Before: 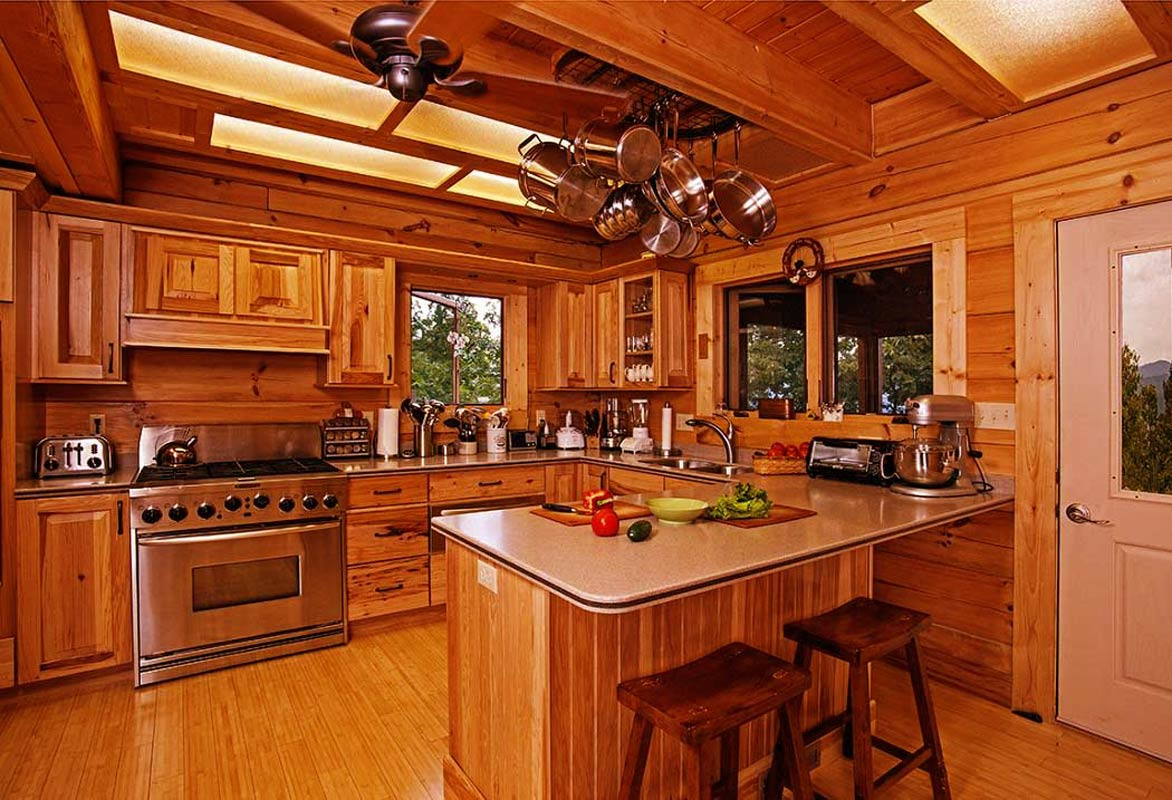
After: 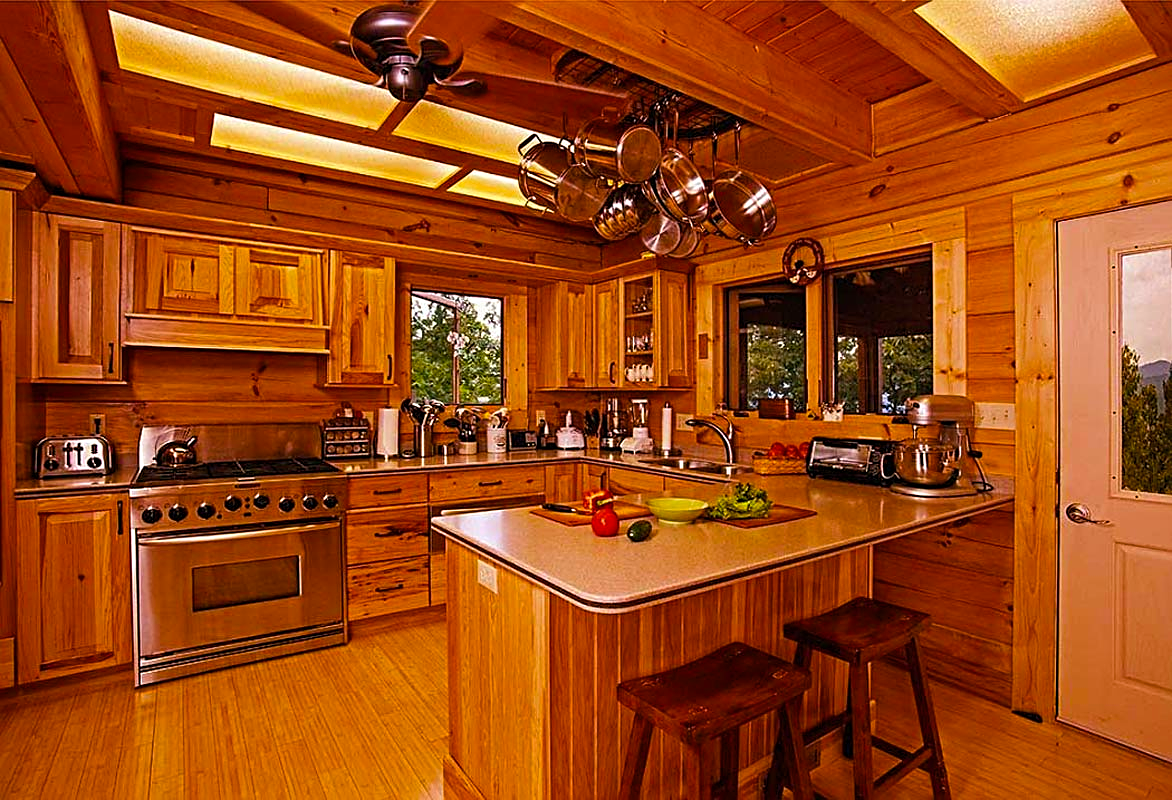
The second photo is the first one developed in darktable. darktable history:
sharpen: on, module defaults
color balance rgb: perceptual saturation grading › global saturation 25%, global vibrance 20%
